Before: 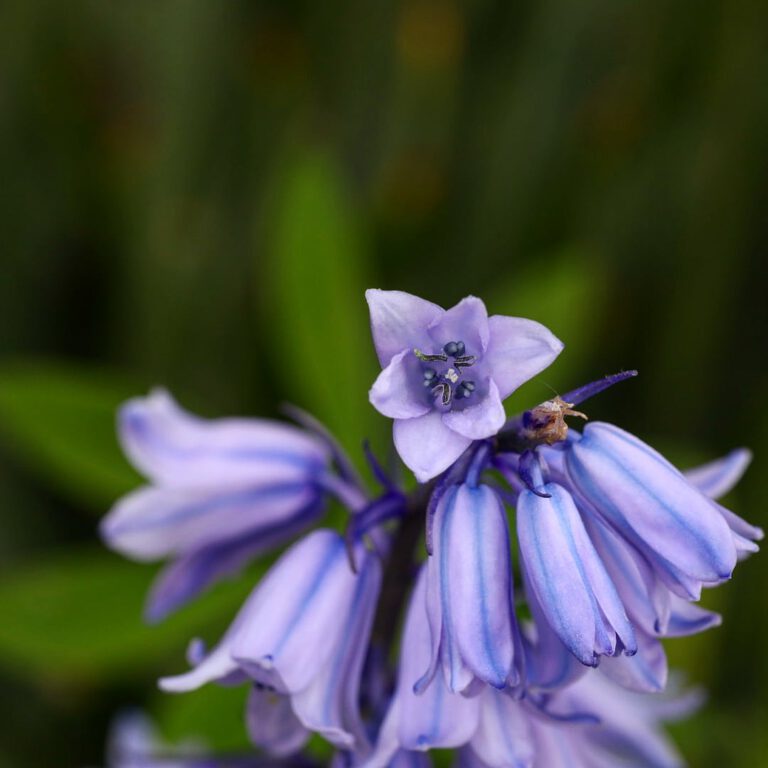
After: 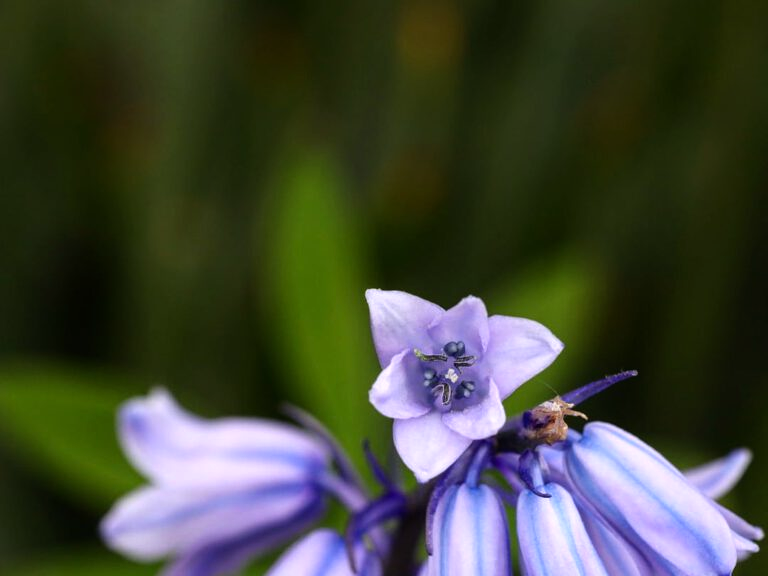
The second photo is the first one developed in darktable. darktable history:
tone equalizer: -8 EV -0.421 EV, -7 EV -0.403 EV, -6 EV -0.319 EV, -5 EV -0.247 EV, -3 EV 0.217 EV, -2 EV 0.358 EV, -1 EV 0.405 EV, +0 EV 0.41 EV
crop: bottom 24.981%
